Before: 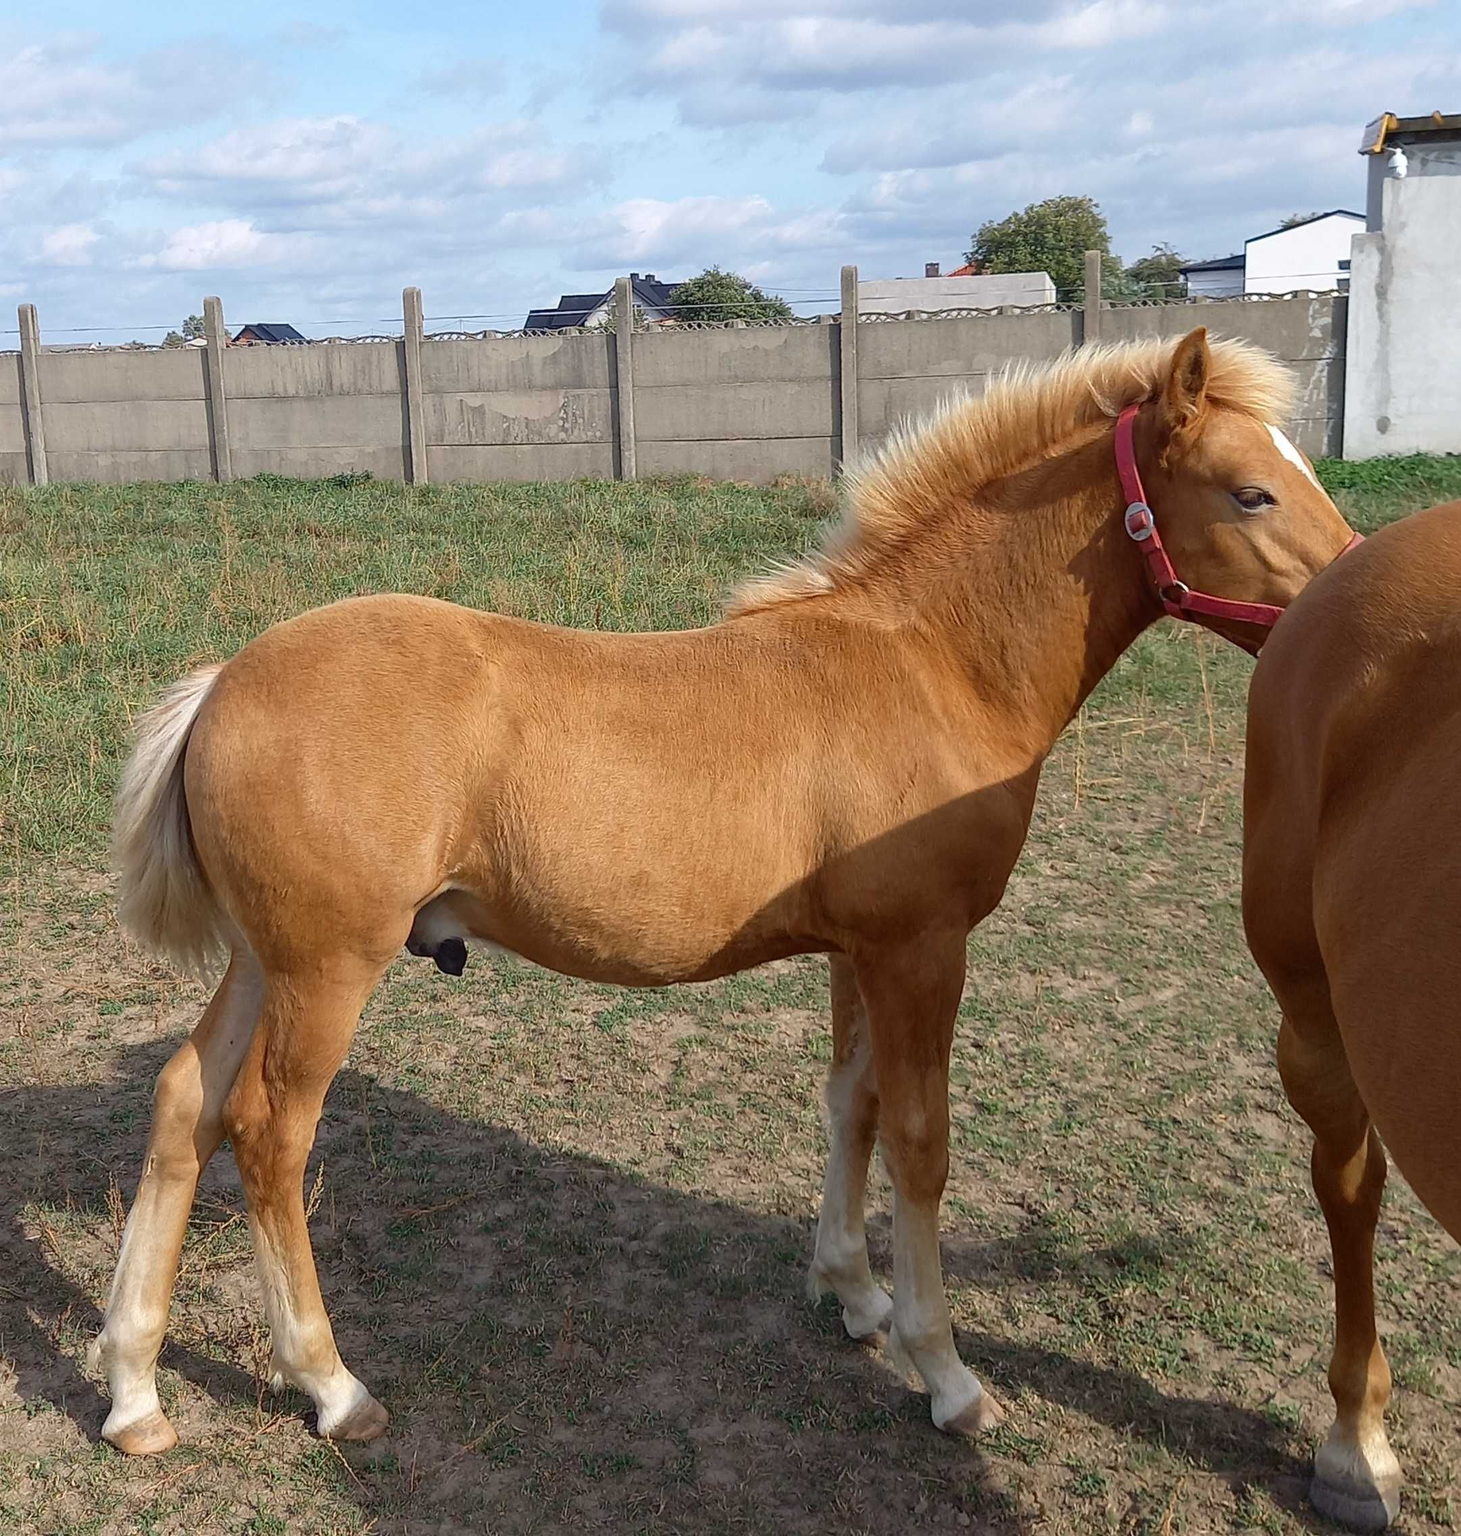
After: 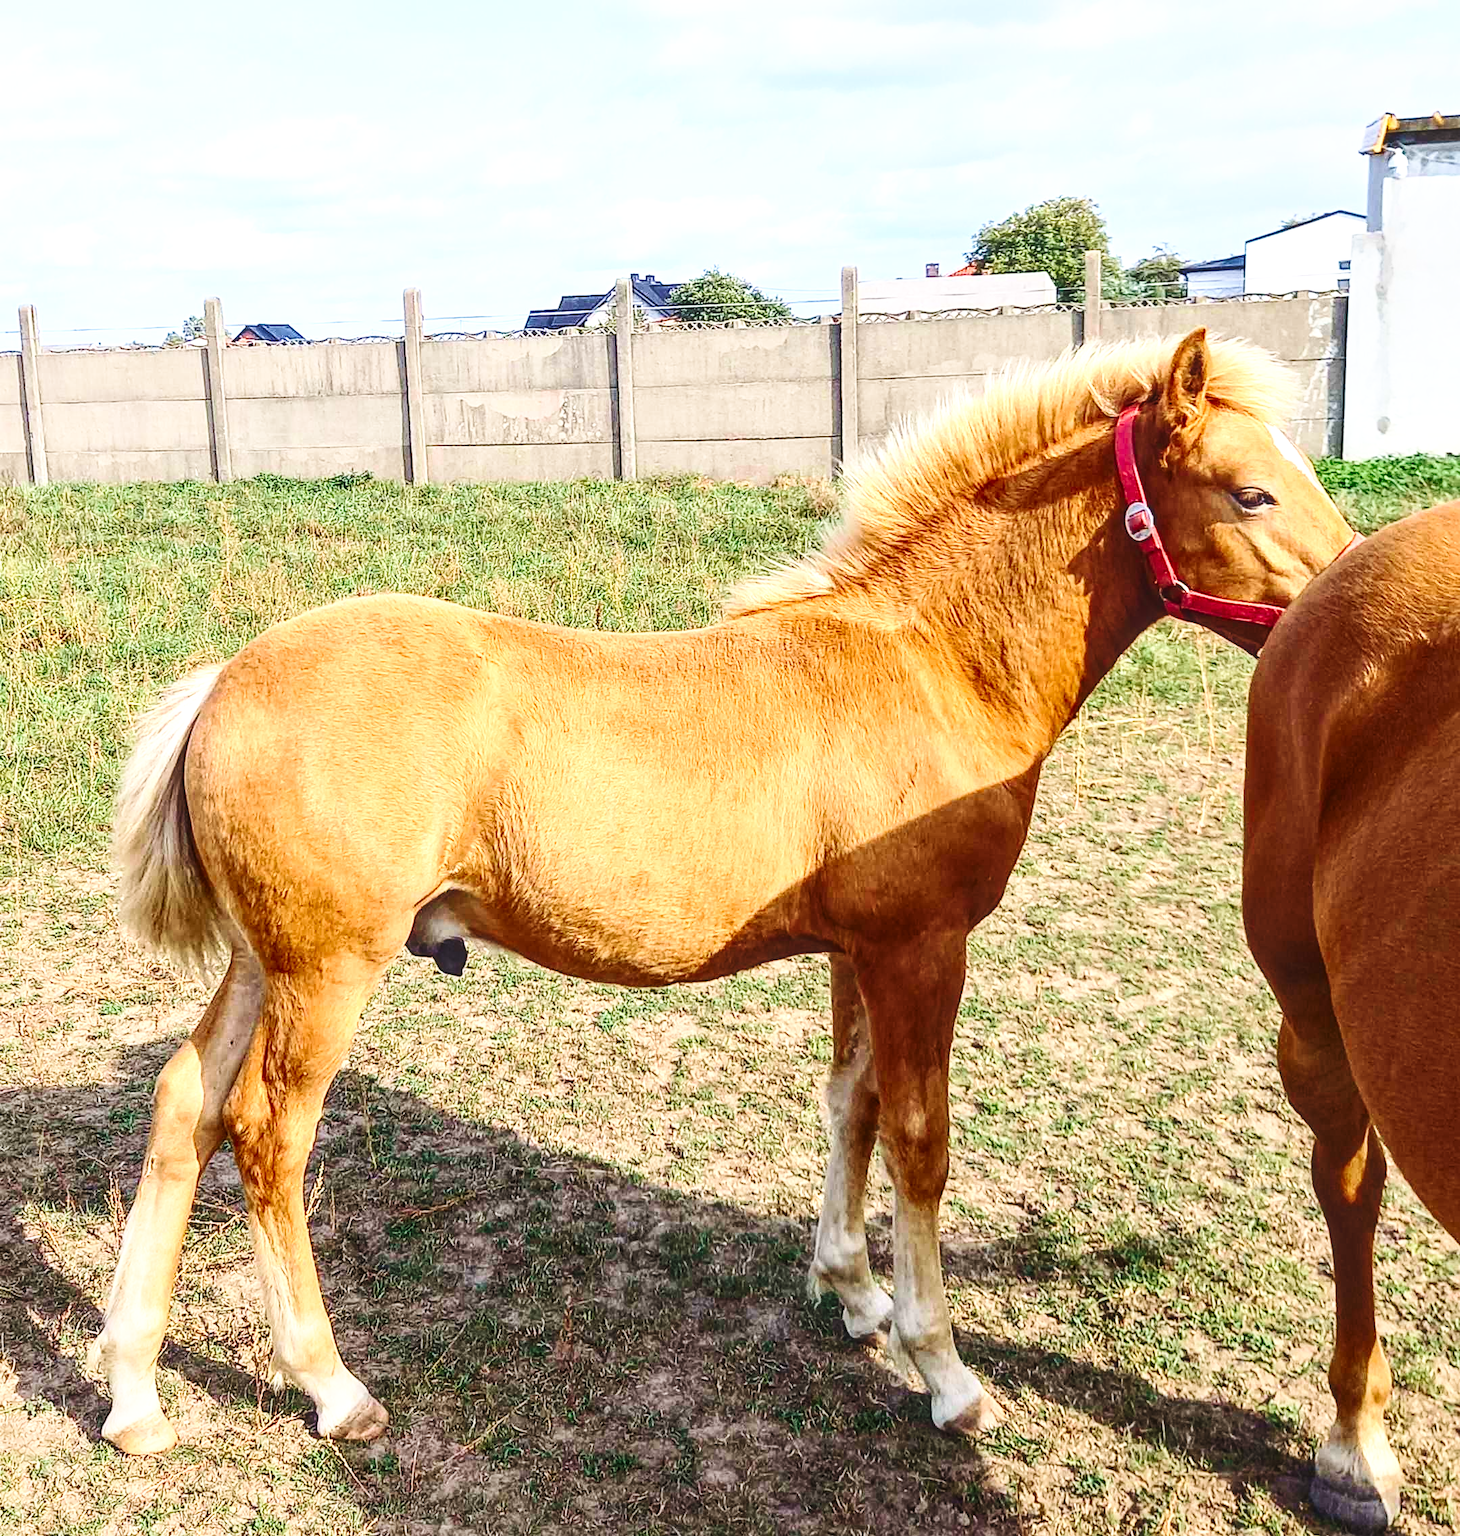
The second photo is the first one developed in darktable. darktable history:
base curve: curves: ch0 [(0, 0) (0.028, 0.03) (0.121, 0.232) (0.46, 0.748) (0.859, 0.968) (1, 1)], preserve colors none
velvia: on, module defaults
contrast brightness saturation: contrast 0.403, brightness 0.107, saturation 0.211
local contrast: highlights 74%, shadows 55%, detail 177%, midtone range 0.214
